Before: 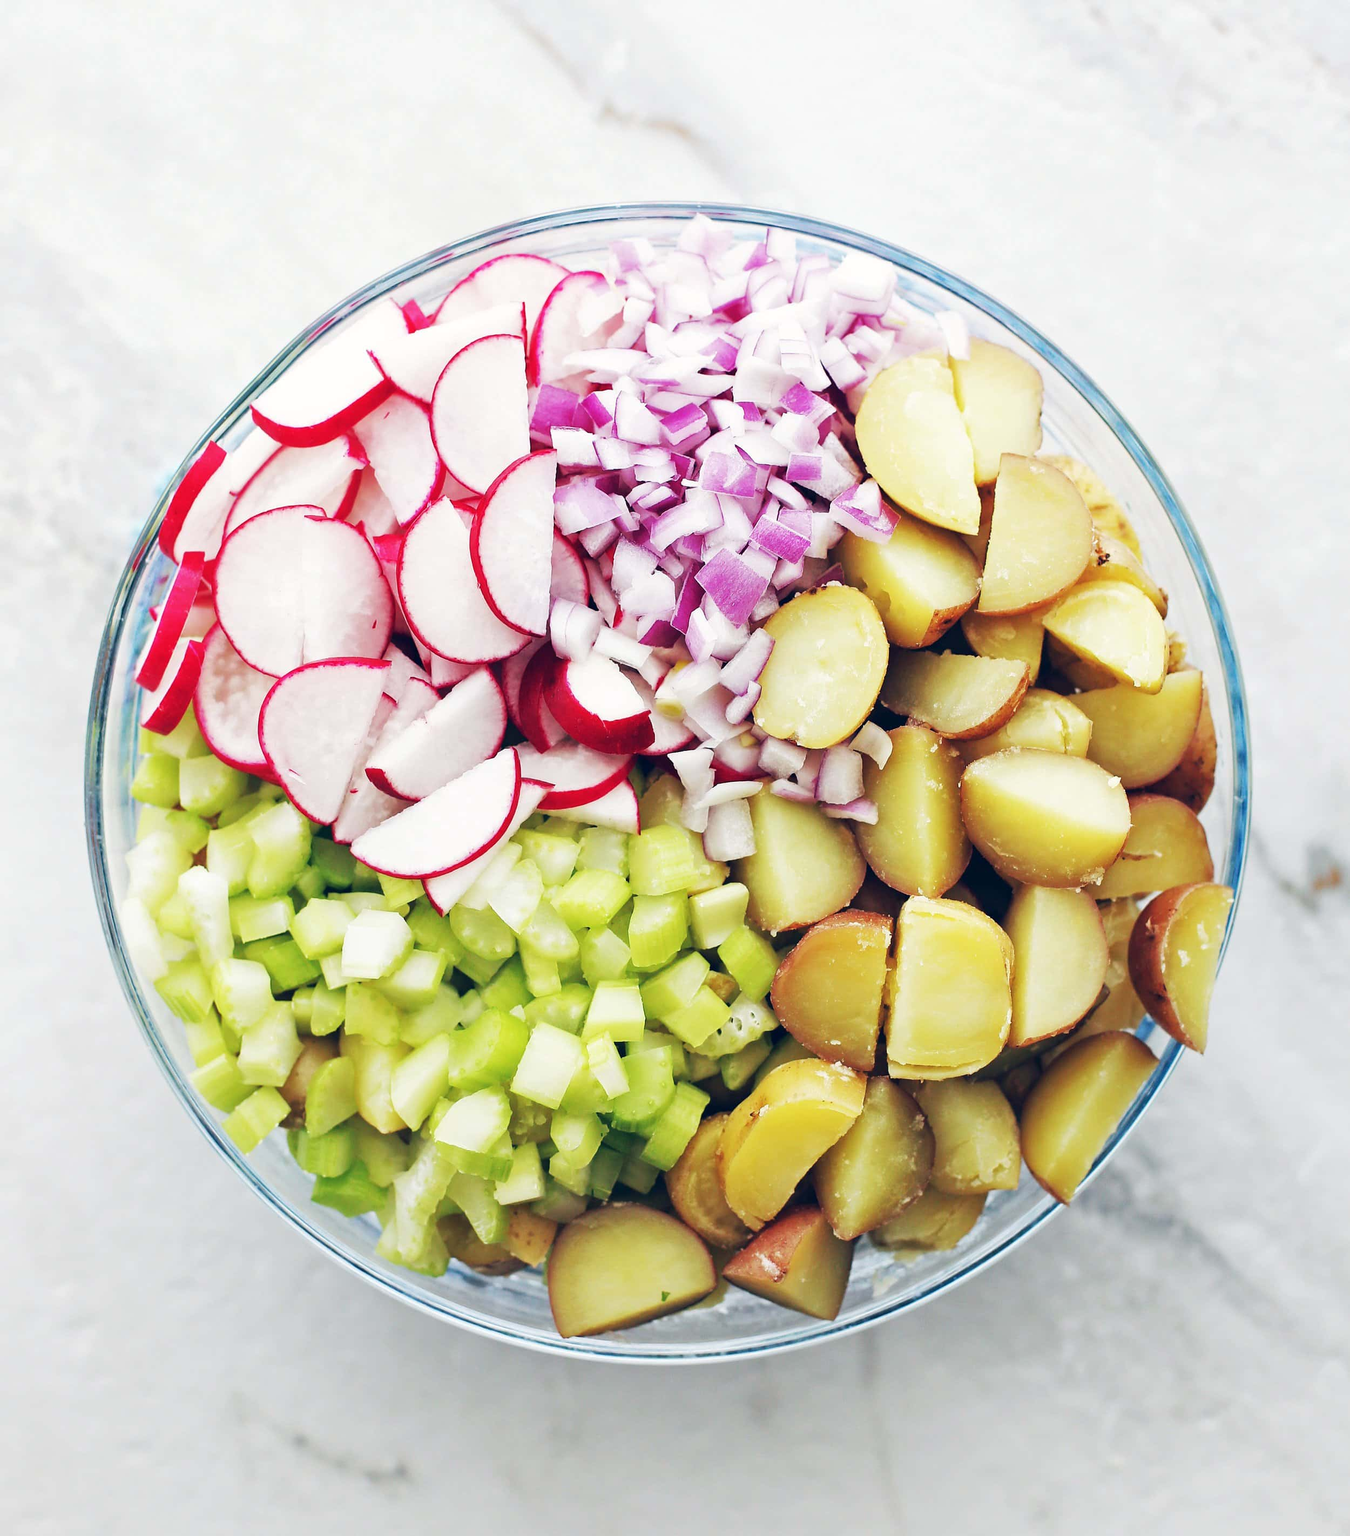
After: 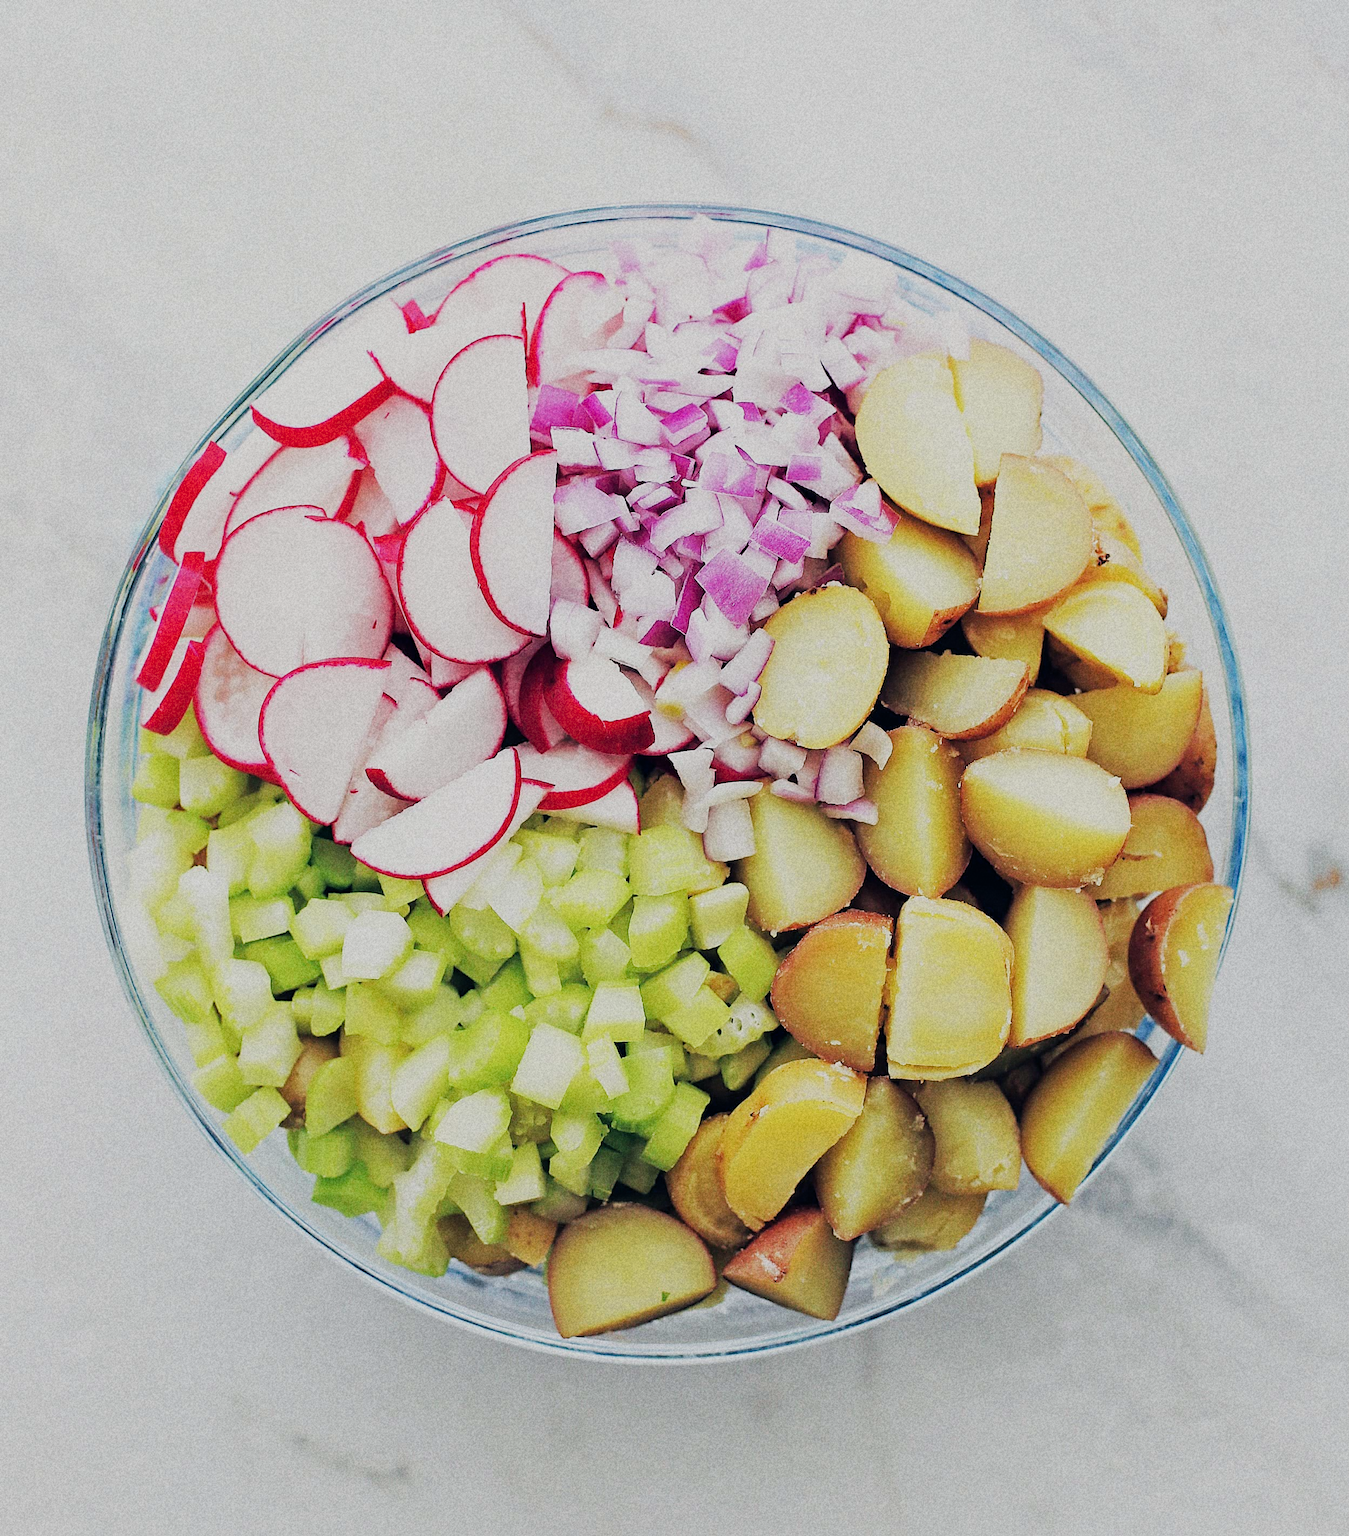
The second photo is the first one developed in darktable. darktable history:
filmic rgb: black relative exposure -6.98 EV, white relative exposure 5.63 EV, hardness 2.86
sharpen: on, module defaults
grain: coarseness 9.61 ISO, strength 35.62%
